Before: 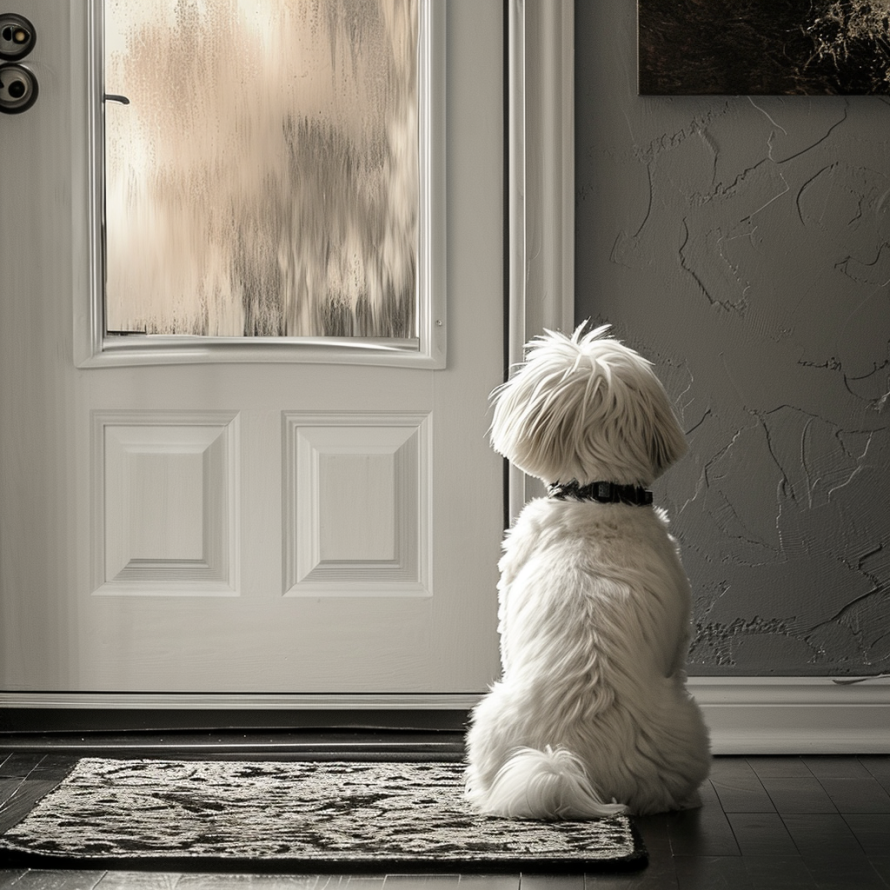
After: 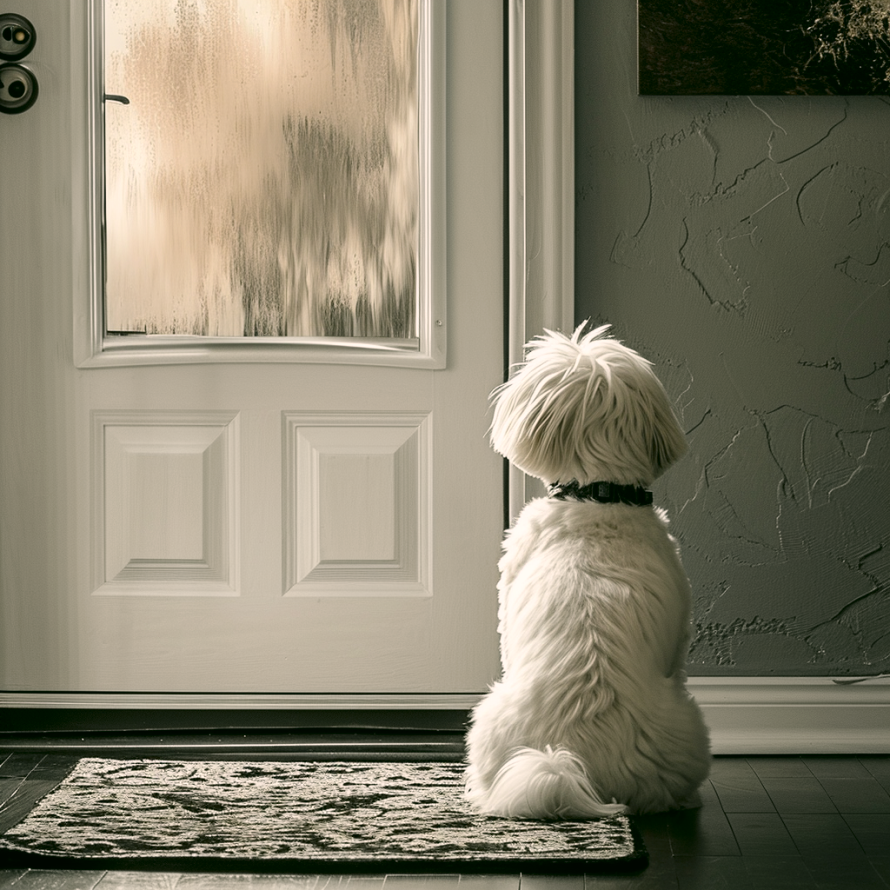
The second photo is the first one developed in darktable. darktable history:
contrast brightness saturation: contrast 0.084, saturation 0.024
color correction: highlights a* 4.37, highlights b* 4.98, shadows a* -7.99, shadows b* 4.72
